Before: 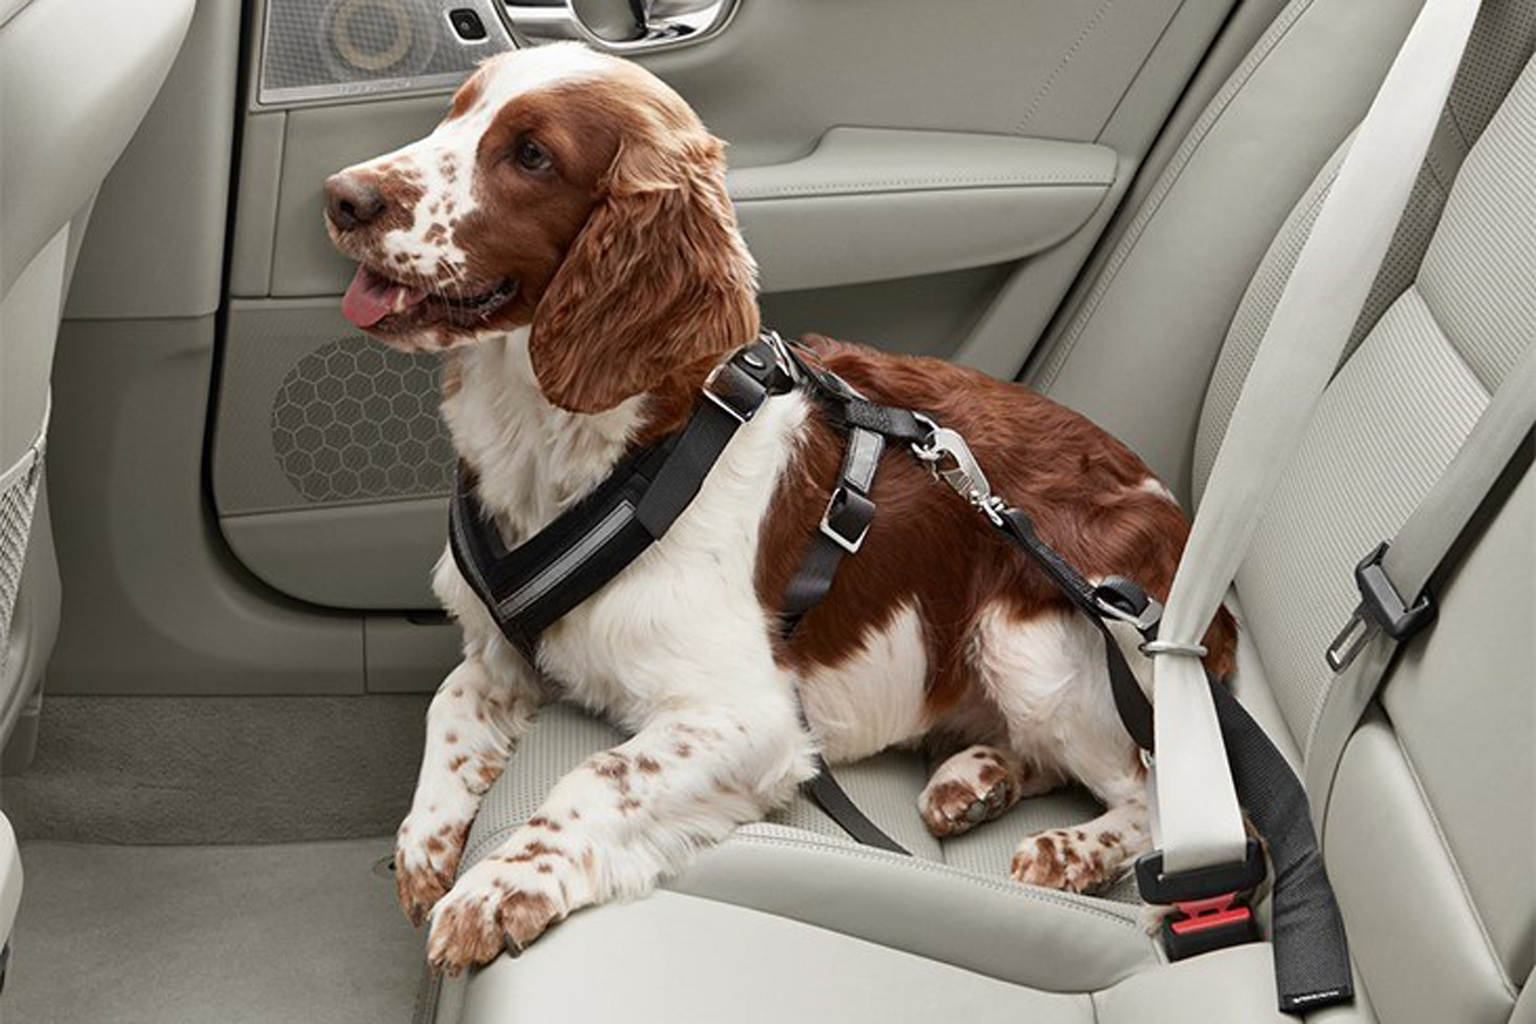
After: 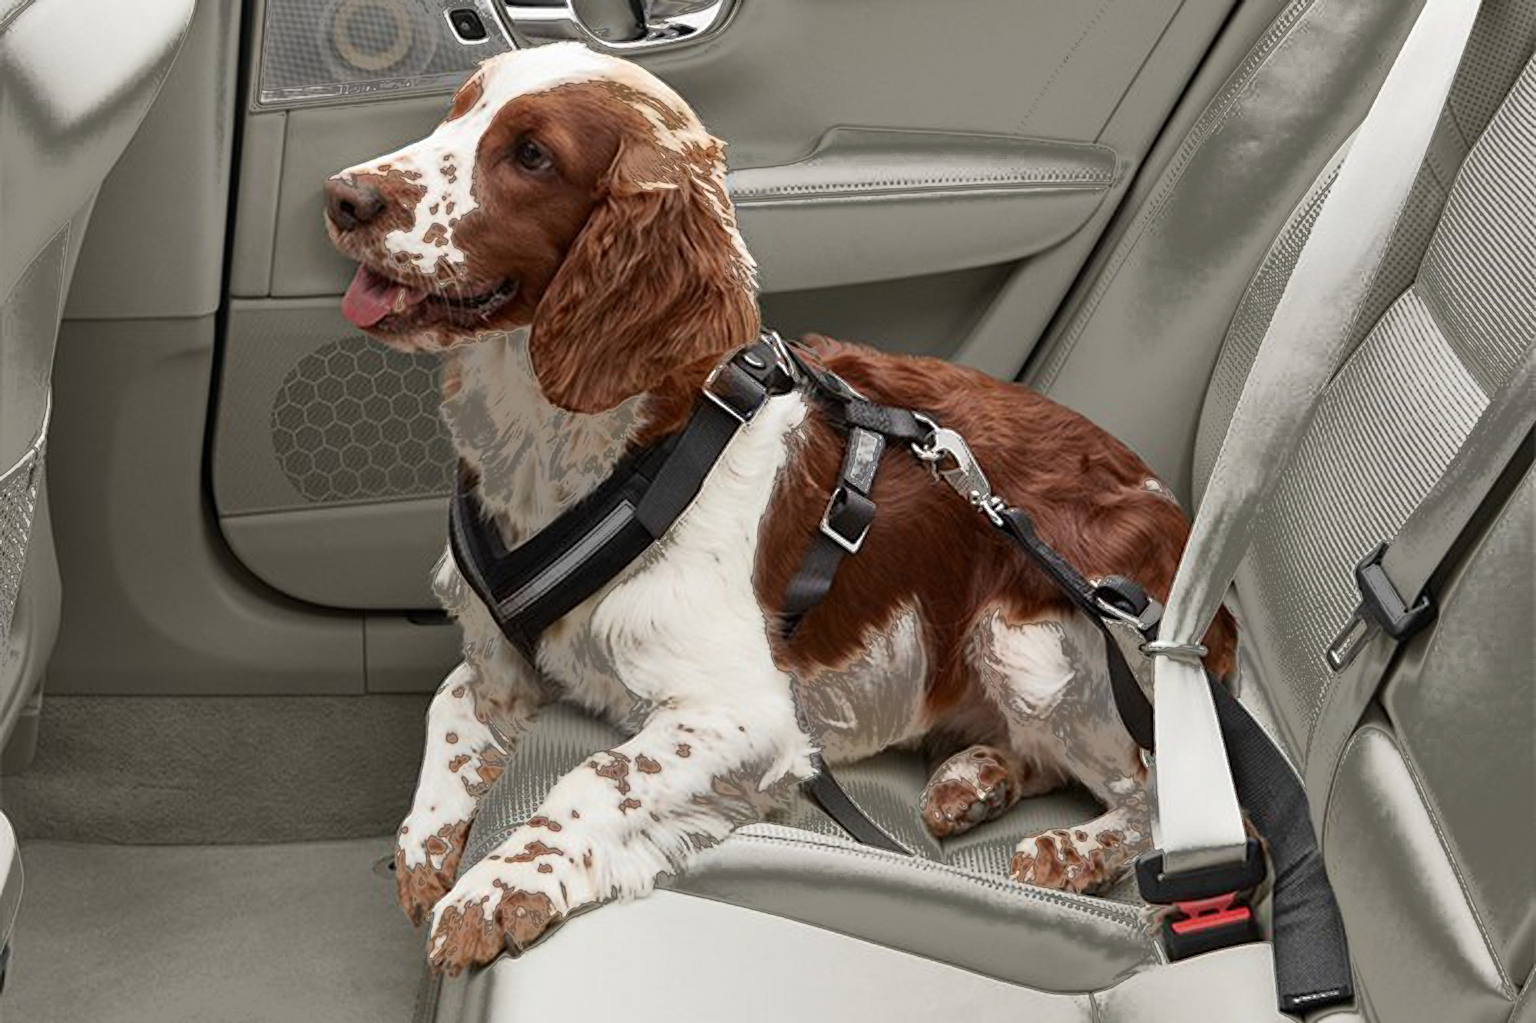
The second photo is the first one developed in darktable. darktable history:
fill light: exposure -0.73 EV, center 0.69, width 2.2
exposure: compensate highlight preservation false
